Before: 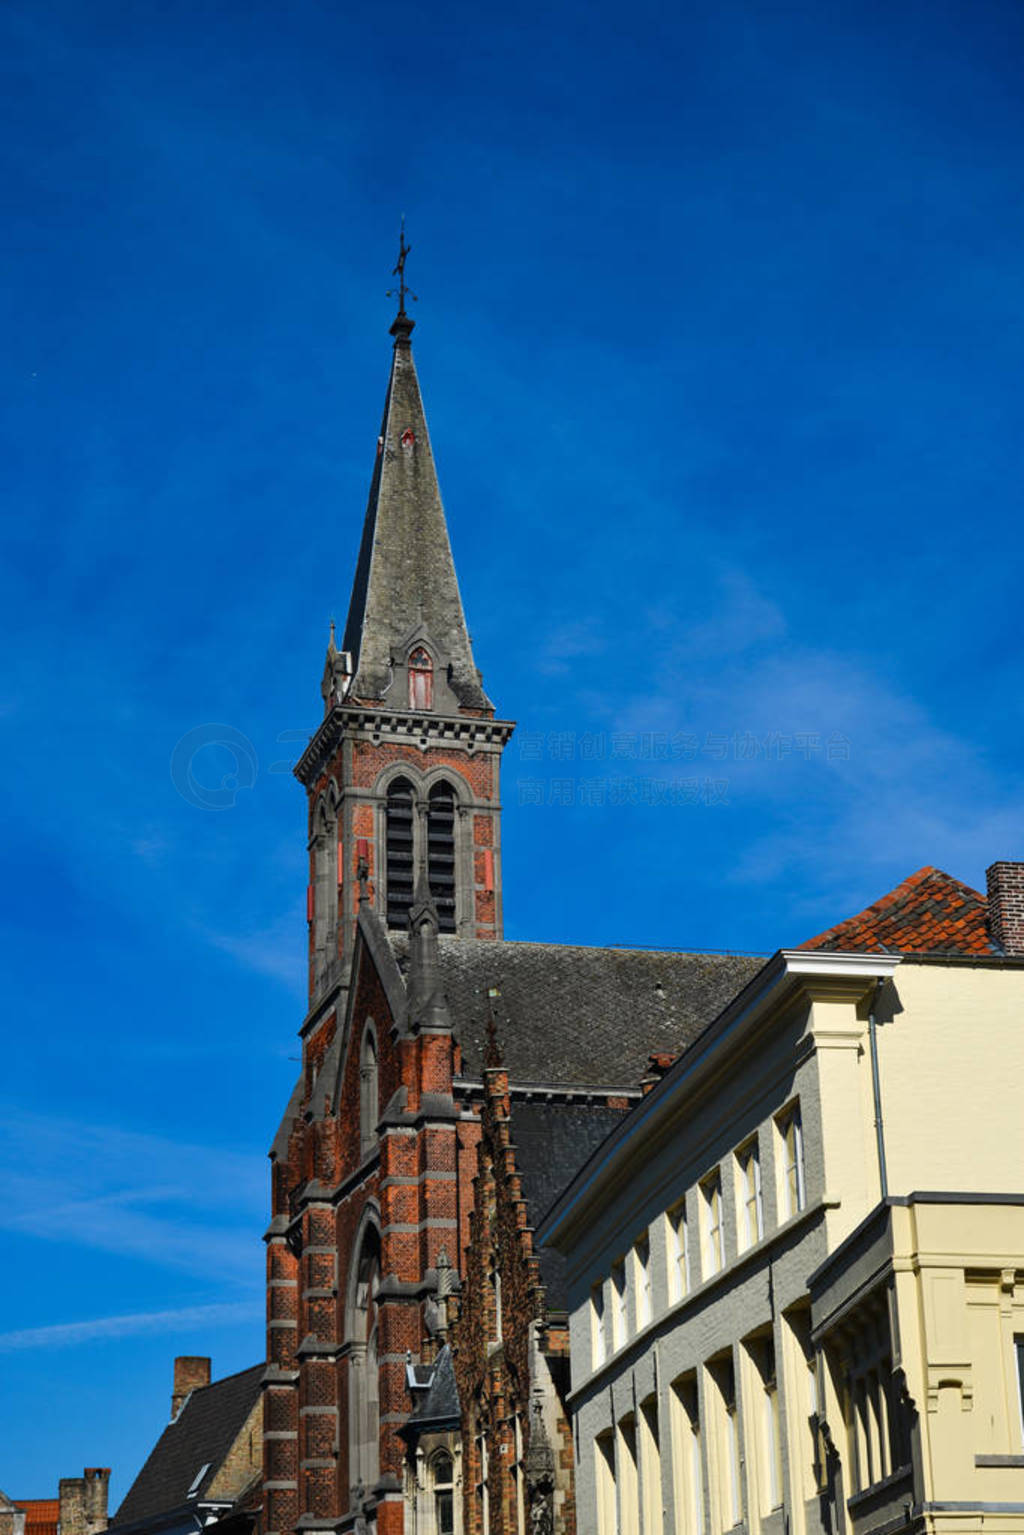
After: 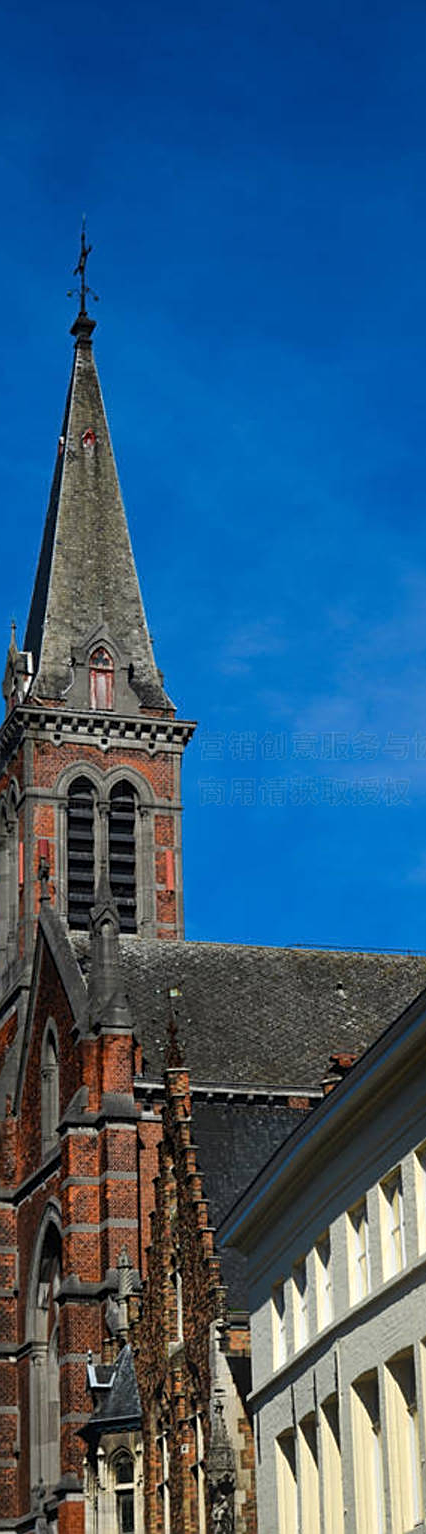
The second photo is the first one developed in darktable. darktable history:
bloom: size 15%, threshold 97%, strength 7%
crop: left 31.229%, right 27.105%
sharpen: on, module defaults
